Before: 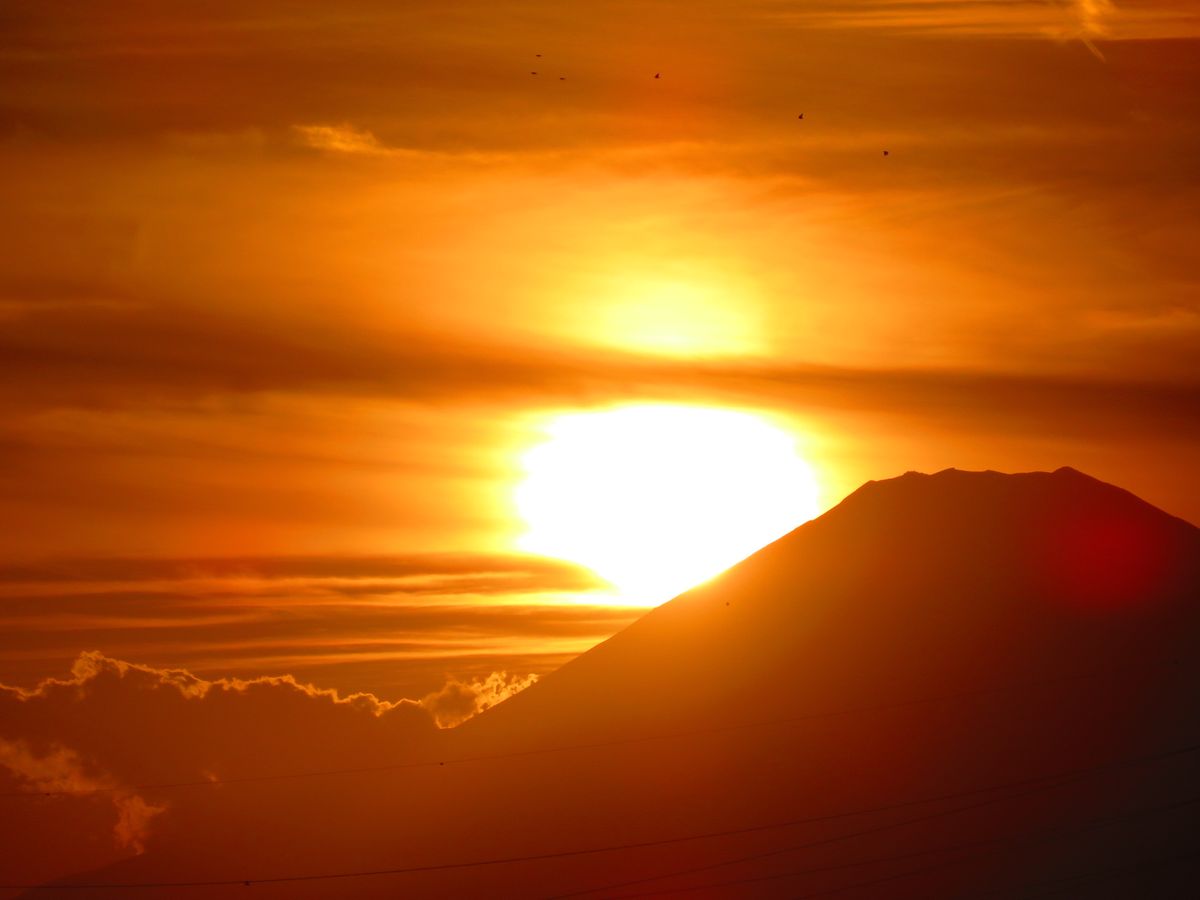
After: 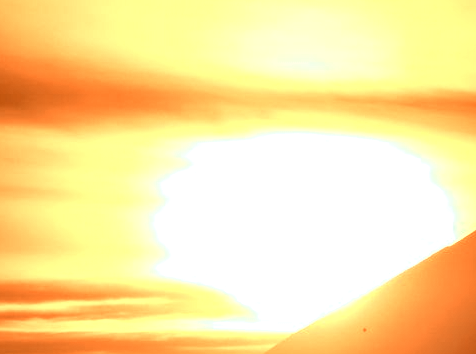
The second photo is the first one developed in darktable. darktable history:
local contrast: on, module defaults
color zones: curves: ch0 [(0.018, 0.548) (0.197, 0.654) (0.425, 0.447) (0.605, 0.658) (0.732, 0.579)]; ch1 [(0.105, 0.531) (0.224, 0.531) (0.386, 0.39) (0.618, 0.456) (0.732, 0.456) (0.956, 0.421)]; ch2 [(0.039, 0.583) (0.215, 0.465) (0.399, 0.544) (0.465, 0.548) (0.614, 0.447) (0.724, 0.43) (0.882, 0.623) (0.956, 0.632)]
color correction: highlights a* -4.97, highlights b* -3.85, shadows a* 4.16, shadows b* 4.32
crop: left 30.301%, top 30.502%, right 29.966%, bottom 30.133%
